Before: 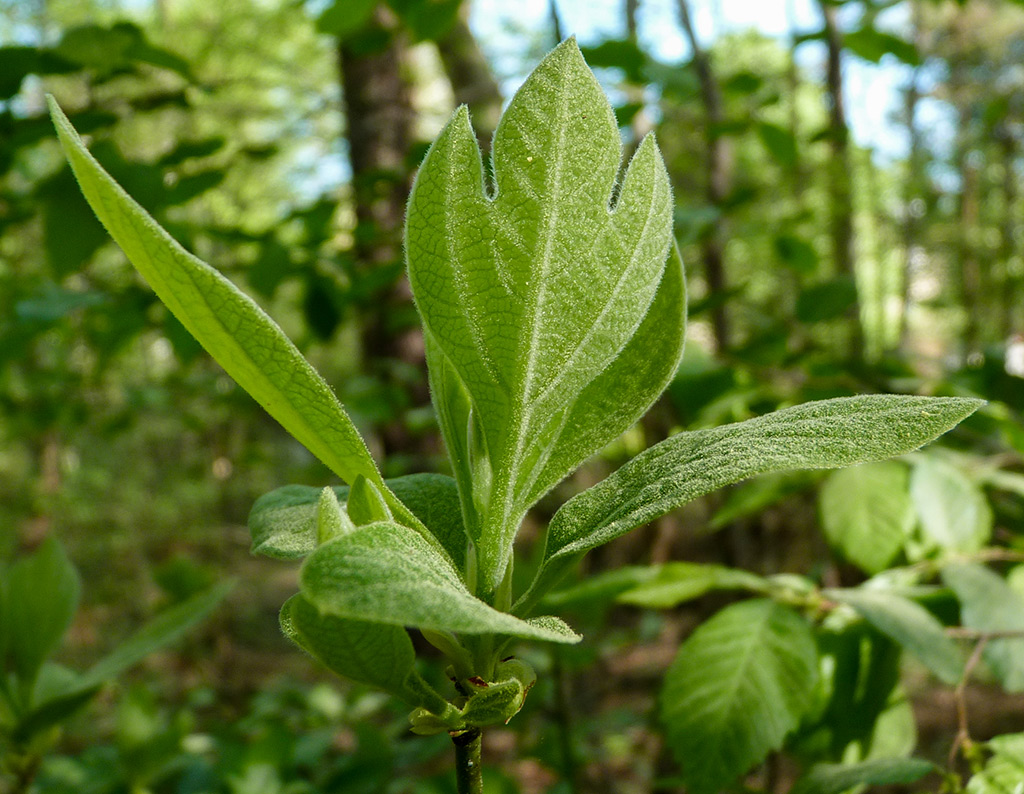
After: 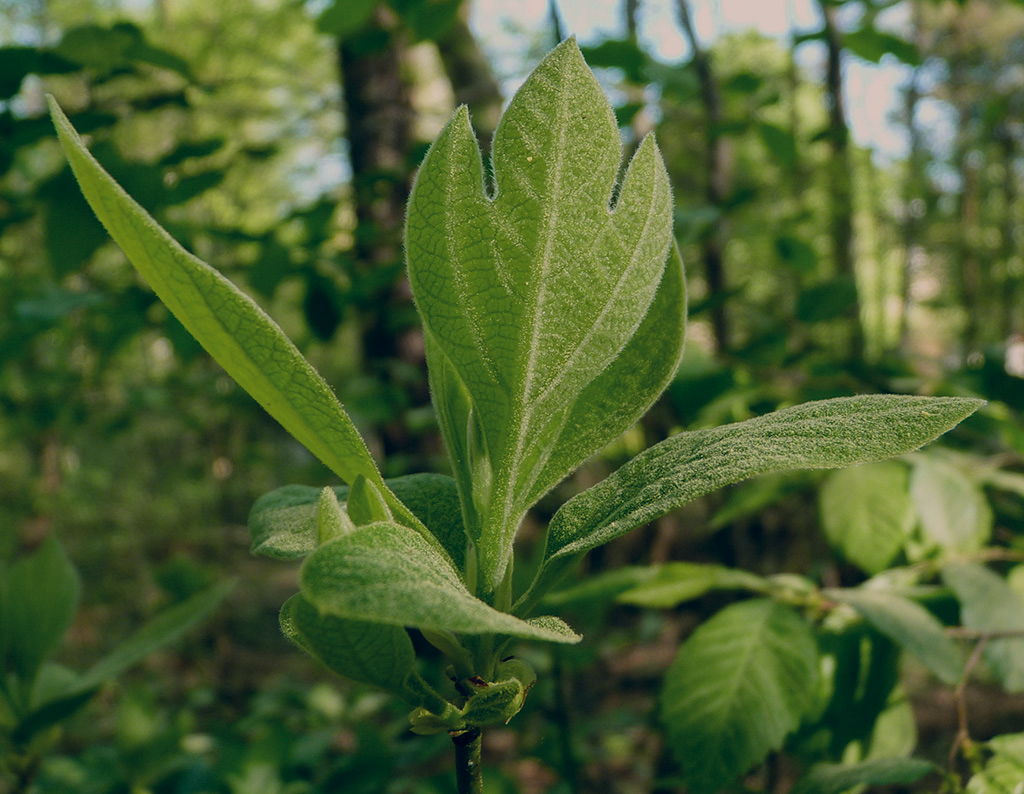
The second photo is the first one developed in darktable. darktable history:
color balance rgb: shadows lift › hue 87.51°, highlights gain › chroma 1.62%, highlights gain › hue 55.1°, global offset › chroma 0.06%, global offset › hue 253.66°, linear chroma grading › global chroma 0.5%
color zones: curves: ch0 [(0.25, 0.5) (0.463, 0.627) (0.484, 0.637) (0.75, 0.5)]
color correction: highlights a* 5.38, highlights b* 5.3, shadows a* -4.26, shadows b* -5.11
exposure: black level correction 0, exposure -0.721 EV, compensate highlight preservation false
